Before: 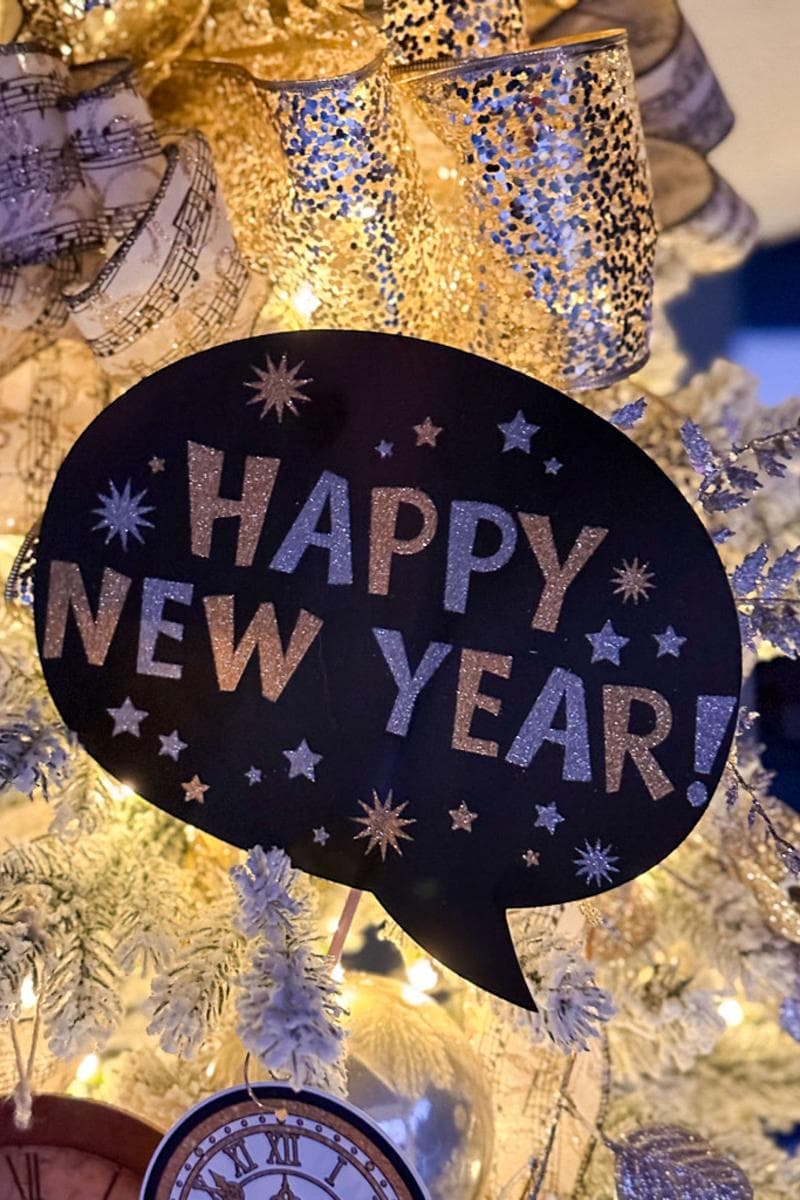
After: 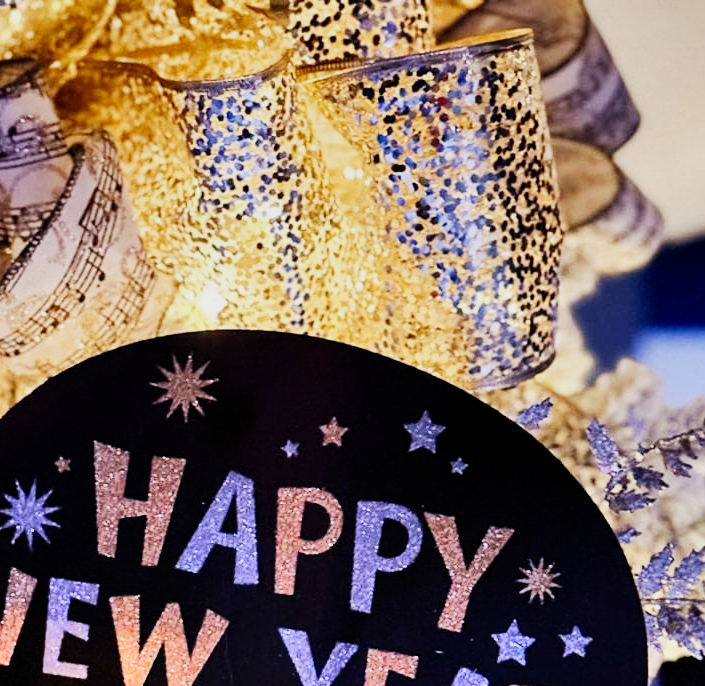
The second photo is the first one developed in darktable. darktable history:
shadows and highlights: low approximation 0.01, soften with gaussian
exposure: black level correction 0.001, exposure 0.5 EV, compensate exposure bias true, compensate highlight preservation false
crop and rotate: left 11.812%, bottom 42.776%
sigmoid: contrast 1.7, skew -0.2, preserve hue 0%, red attenuation 0.1, red rotation 0.035, green attenuation 0.1, green rotation -0.017, blue attenuation 0.15, blue rotation -0.052, base primaries Rec2020
